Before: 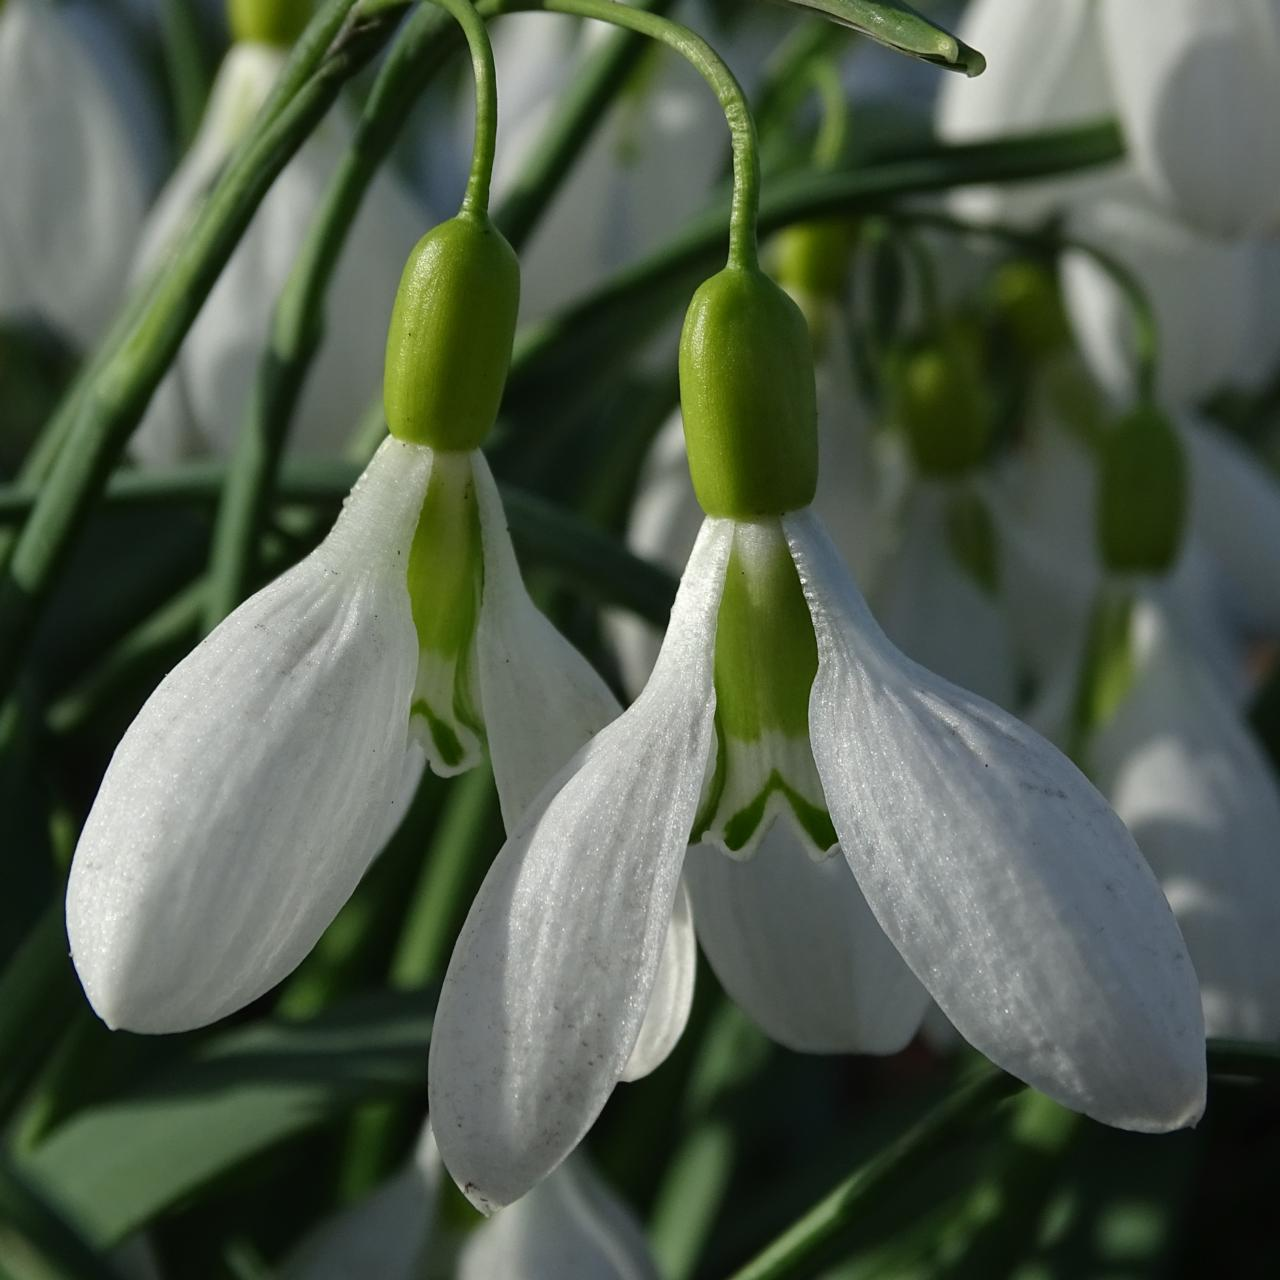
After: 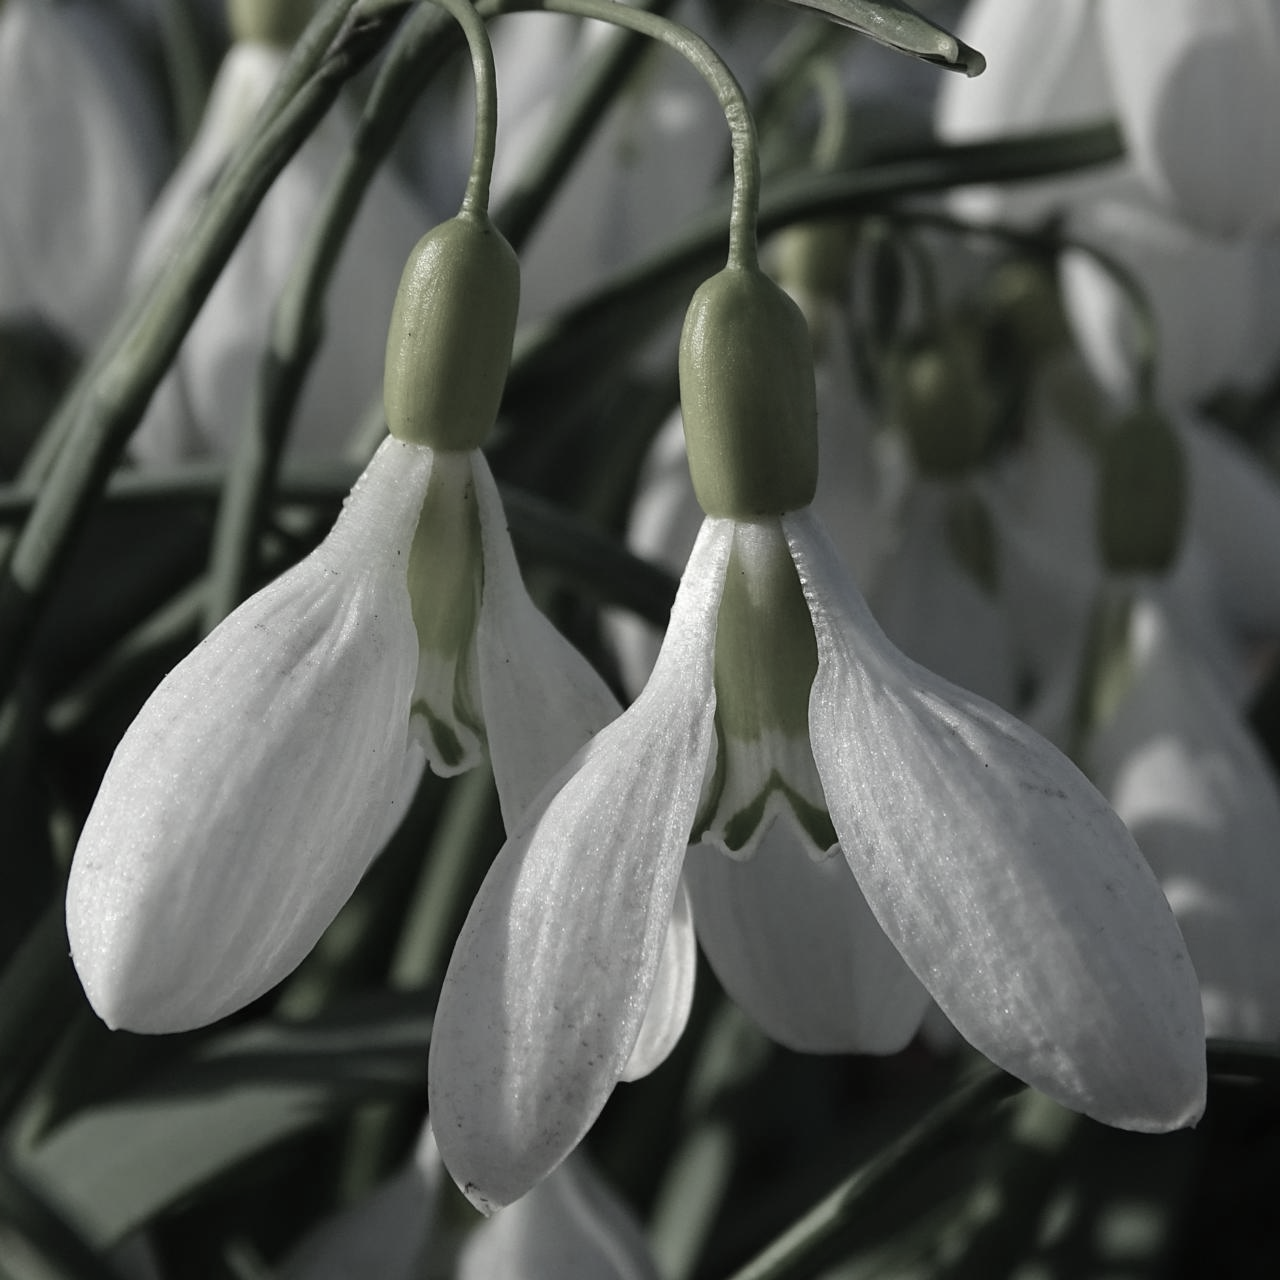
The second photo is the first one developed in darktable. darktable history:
color correction: highlights b* -0.026, saturation 0.284
